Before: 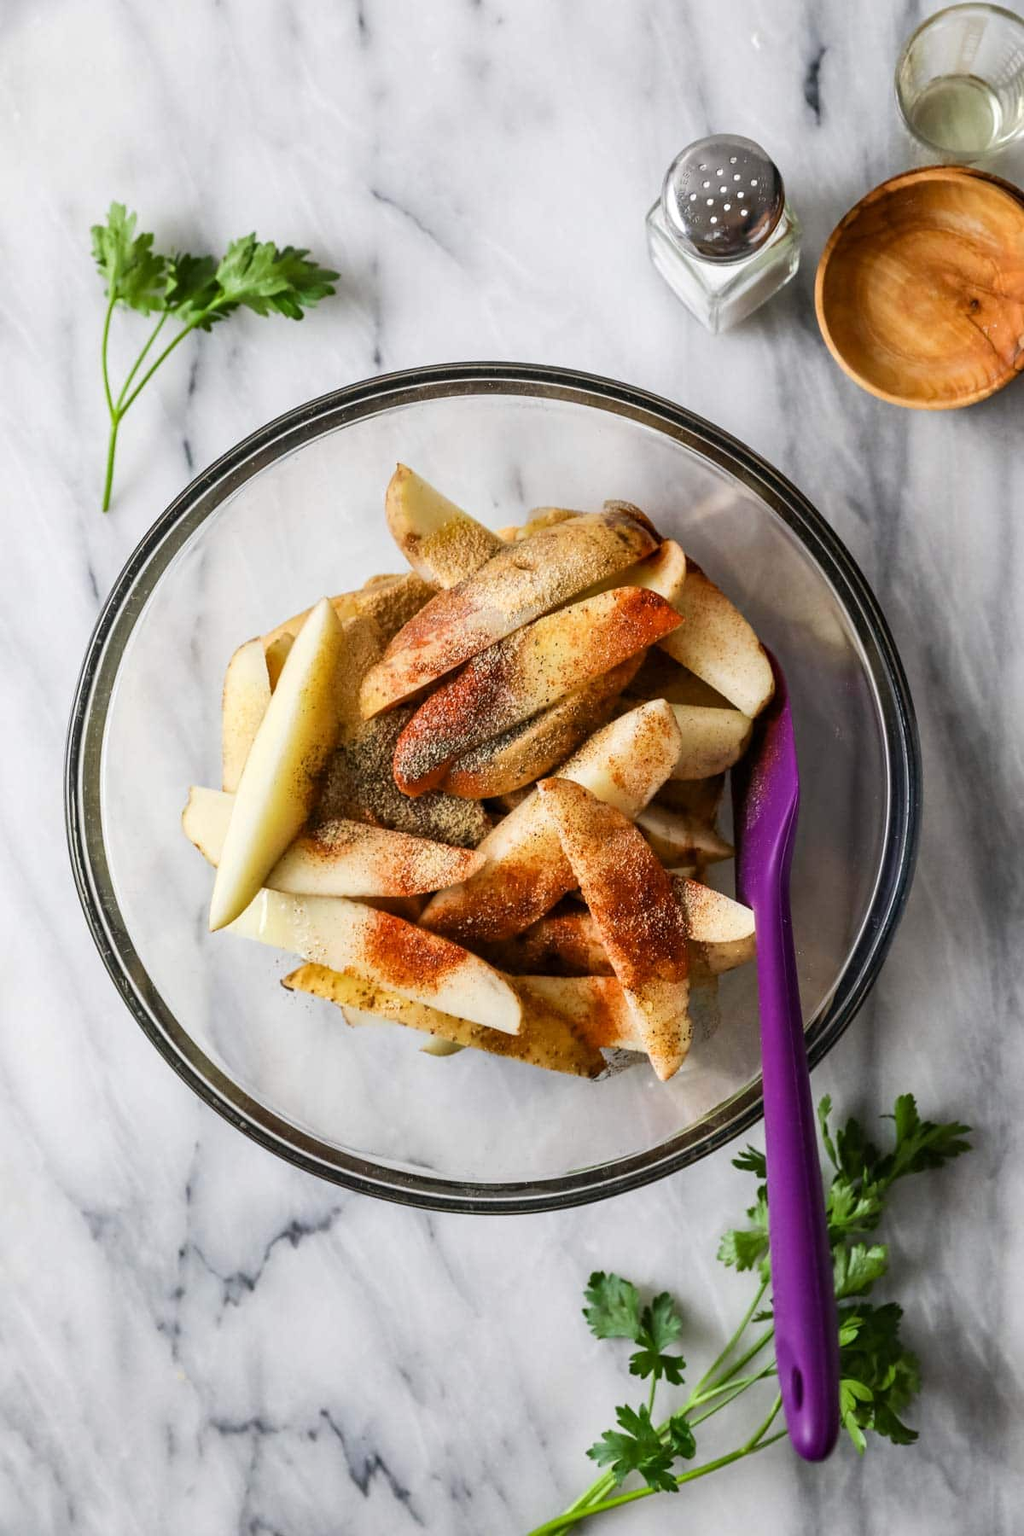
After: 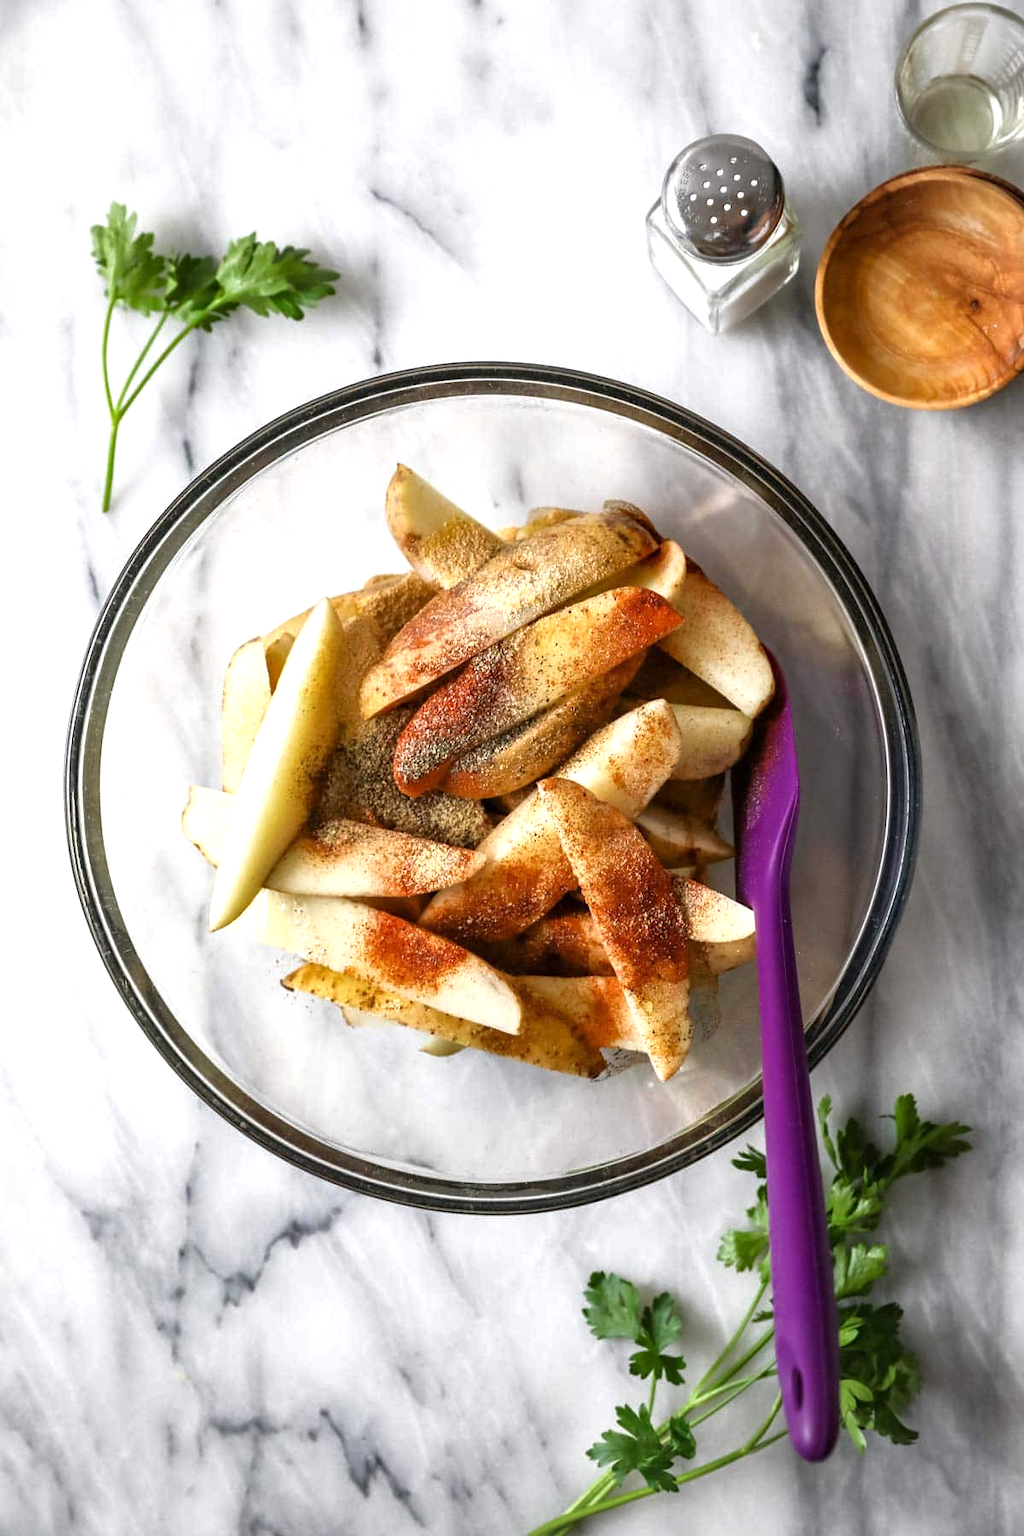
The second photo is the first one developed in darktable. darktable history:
tone equalizer: -8 EV -0.001 EV, -7 EV 0.002 EV, -6 EV -0.004 EV, -5 EV -0.009 EV, -4 EV -0.081 EV, -3 EV -0.205 EV, -2 EV -0.296 EV, -1 EV 0.107 EV, +0 EV 0.276 EV, edges refinement/feathering 500, mask exposure compensation -1.57 EV, preserve details no
exposure: exposure 0.371 EV, compensate exposure bias true, compensate highlight preservation false
vignetting: fall-off radius 61.13%, brightness -0.286
